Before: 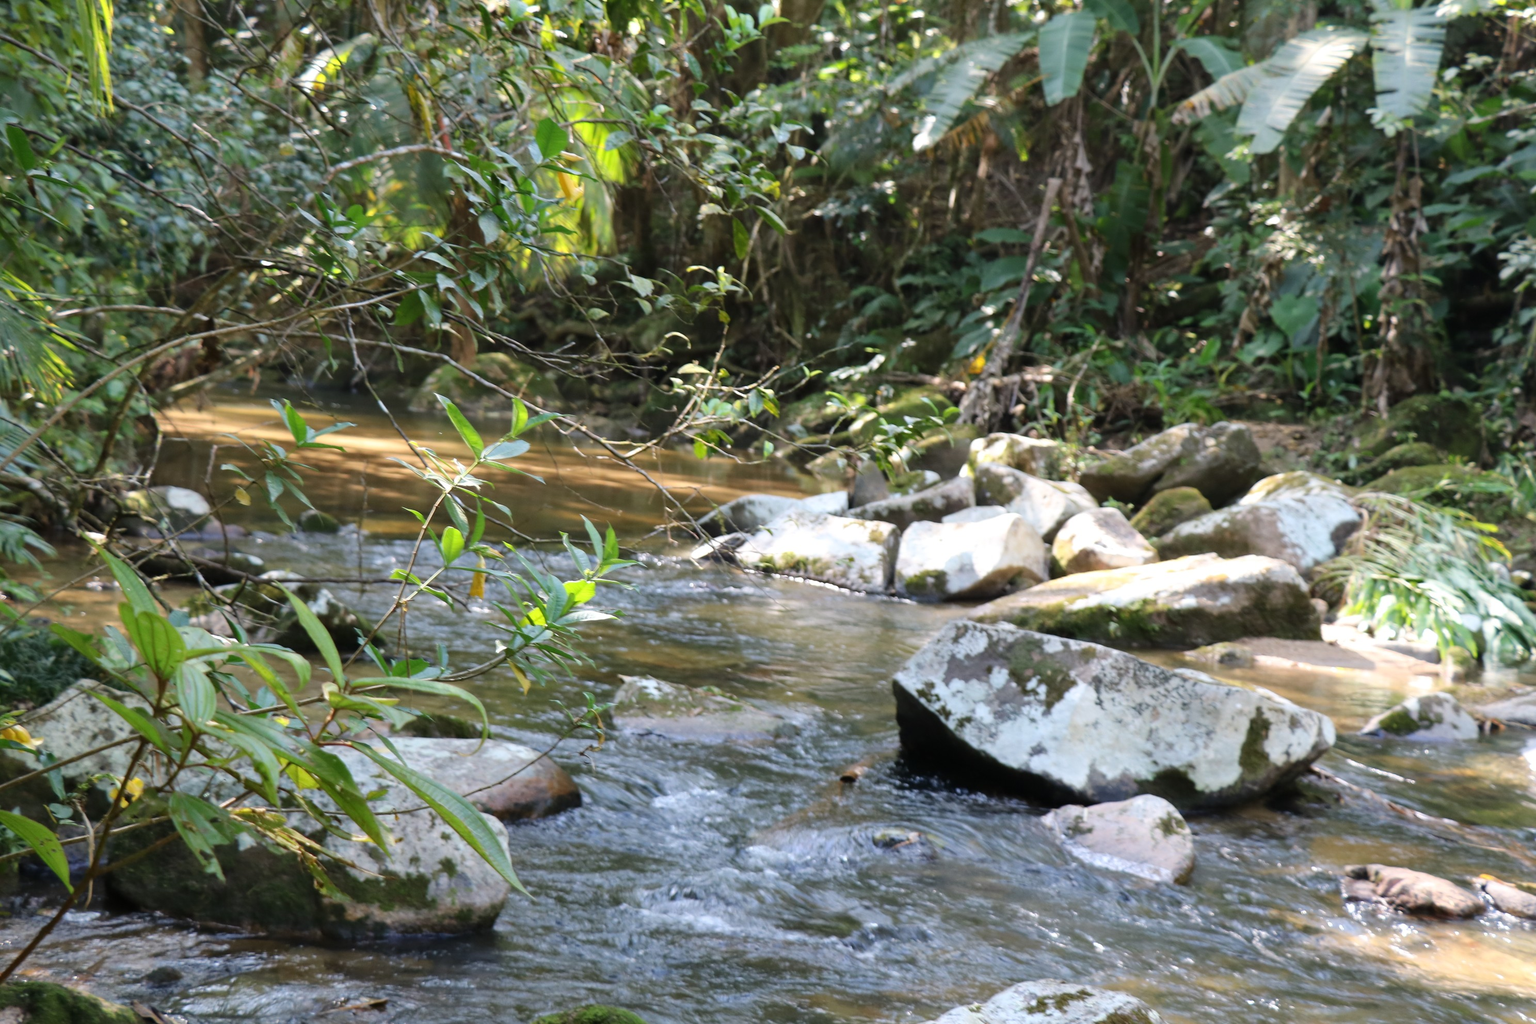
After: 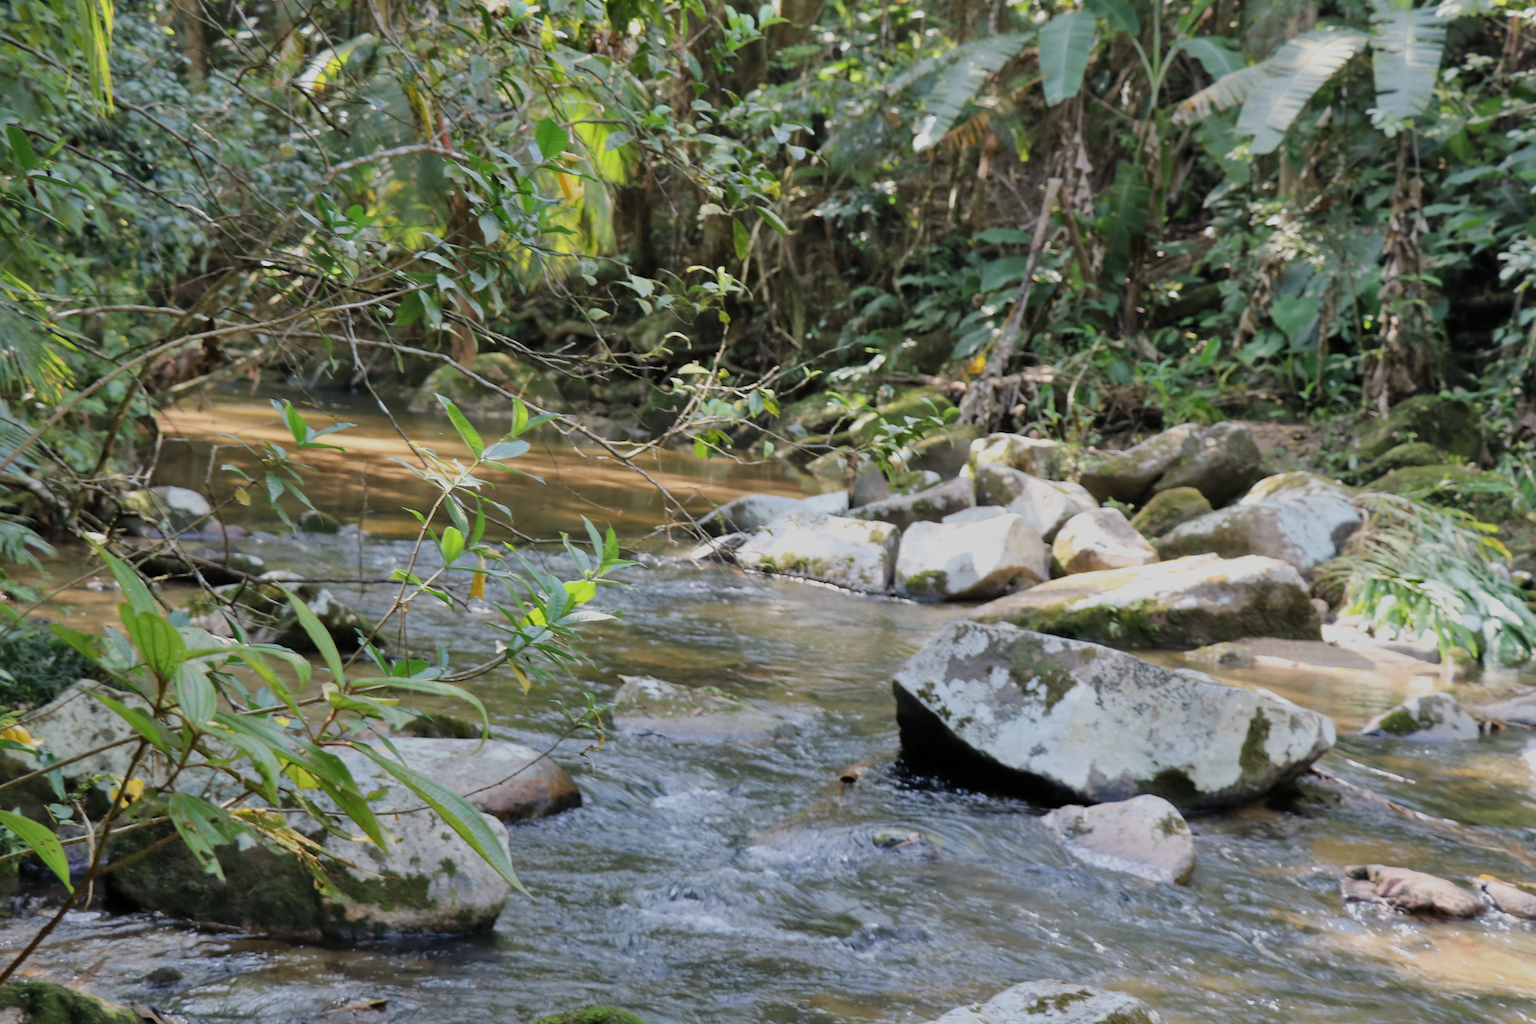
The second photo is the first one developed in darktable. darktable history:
shadows and highlights: highlights color adjustment 0.029%, low approximation 0.01, soften with gaussian
filmic rgb: middle gray luminance 18.34%, black relative exposure -10.52 EV, white relative exposure 3.4 EV, target black luminance 0%, hardness 6.02, latitude 98.29%, contrast 0.839, shadows ↔ highlights balance 0.591%
